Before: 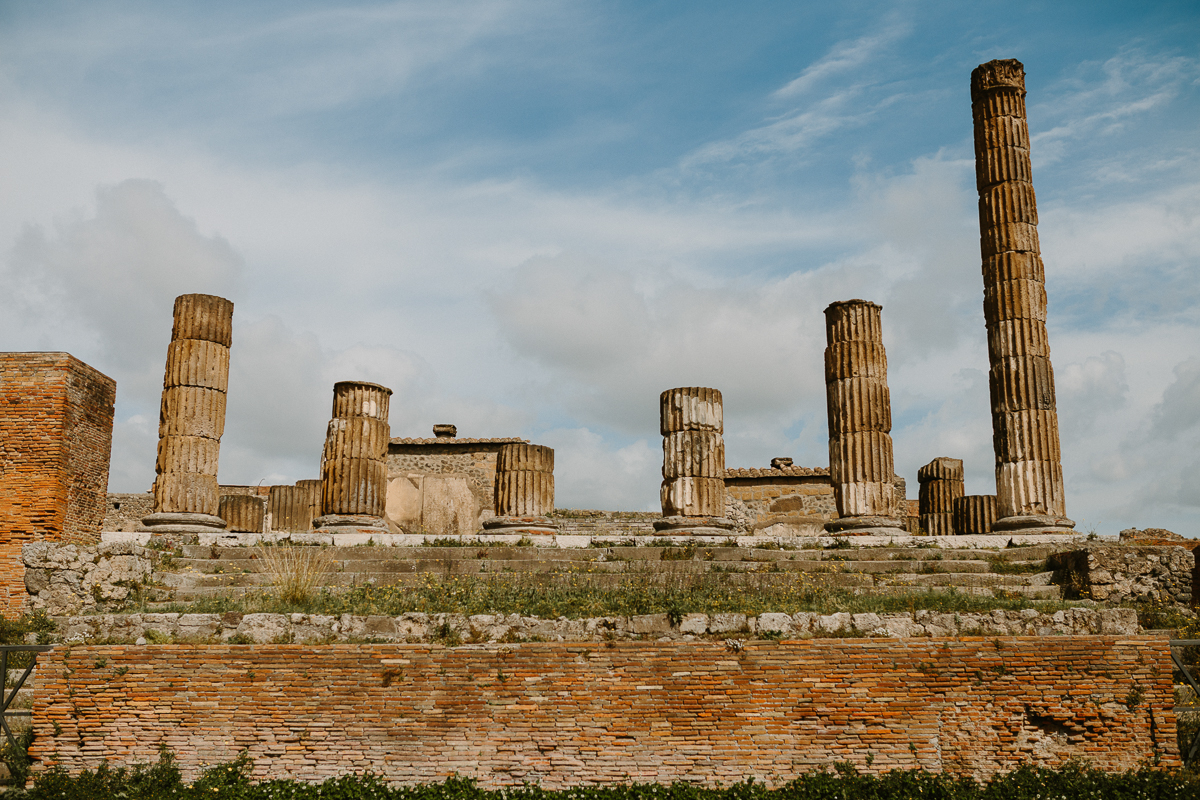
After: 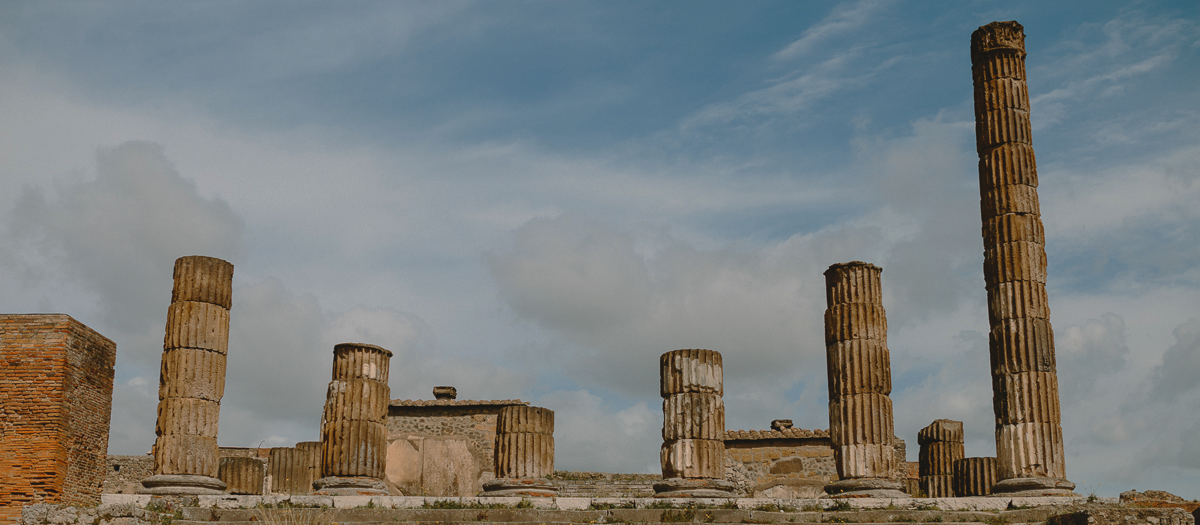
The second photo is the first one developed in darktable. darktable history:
base curve: curves: ch0 [(0, 0) (0.595, 0.418) (1, 1)], preserve colors none
contrast brightness saturation: contrast -0.11
shadows and highlights: radius 264.75, soften with gaussian
crop and rotate: top 4.848%, bottom 29.503%
